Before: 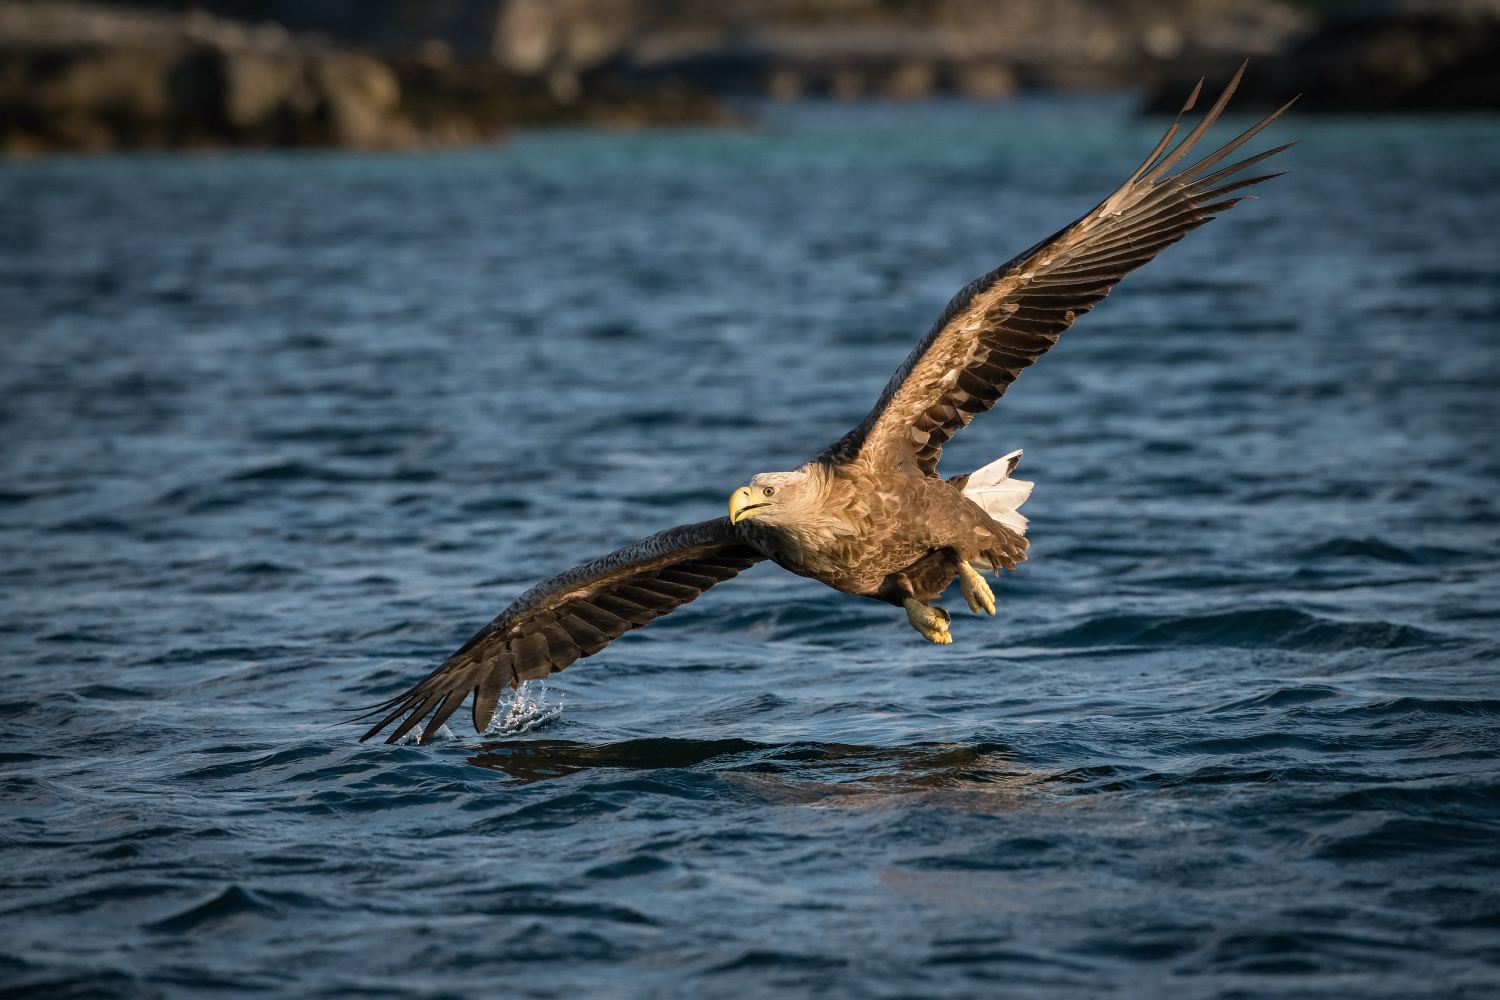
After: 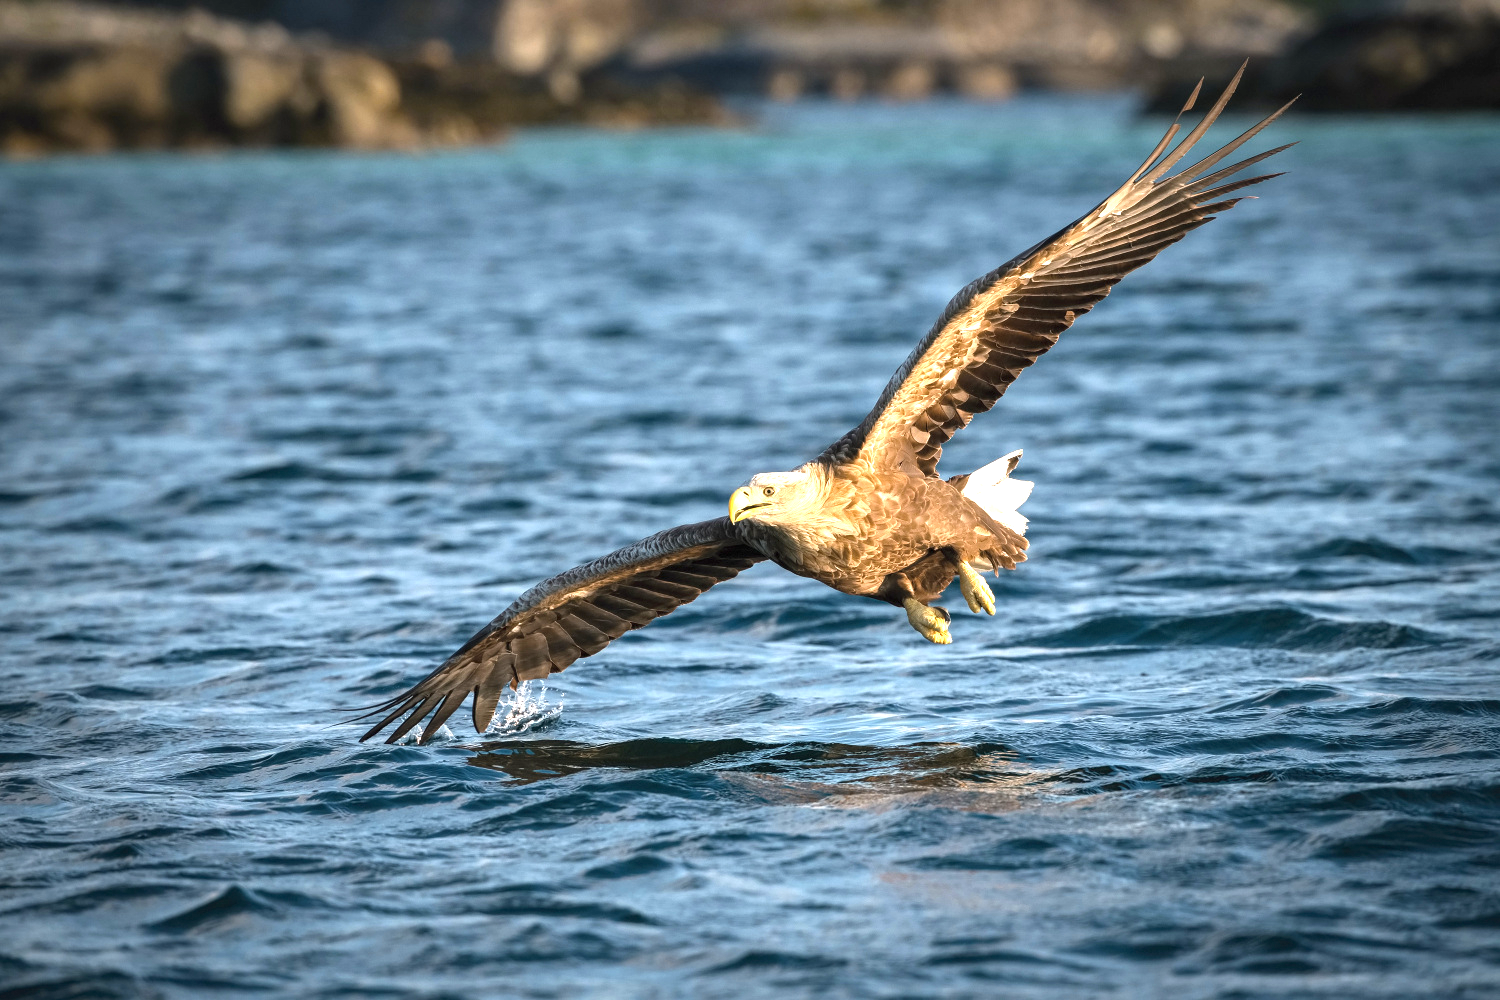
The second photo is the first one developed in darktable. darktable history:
exposure: black level correction 0, exposure 1.388 EV, compensate highlight preservation false
